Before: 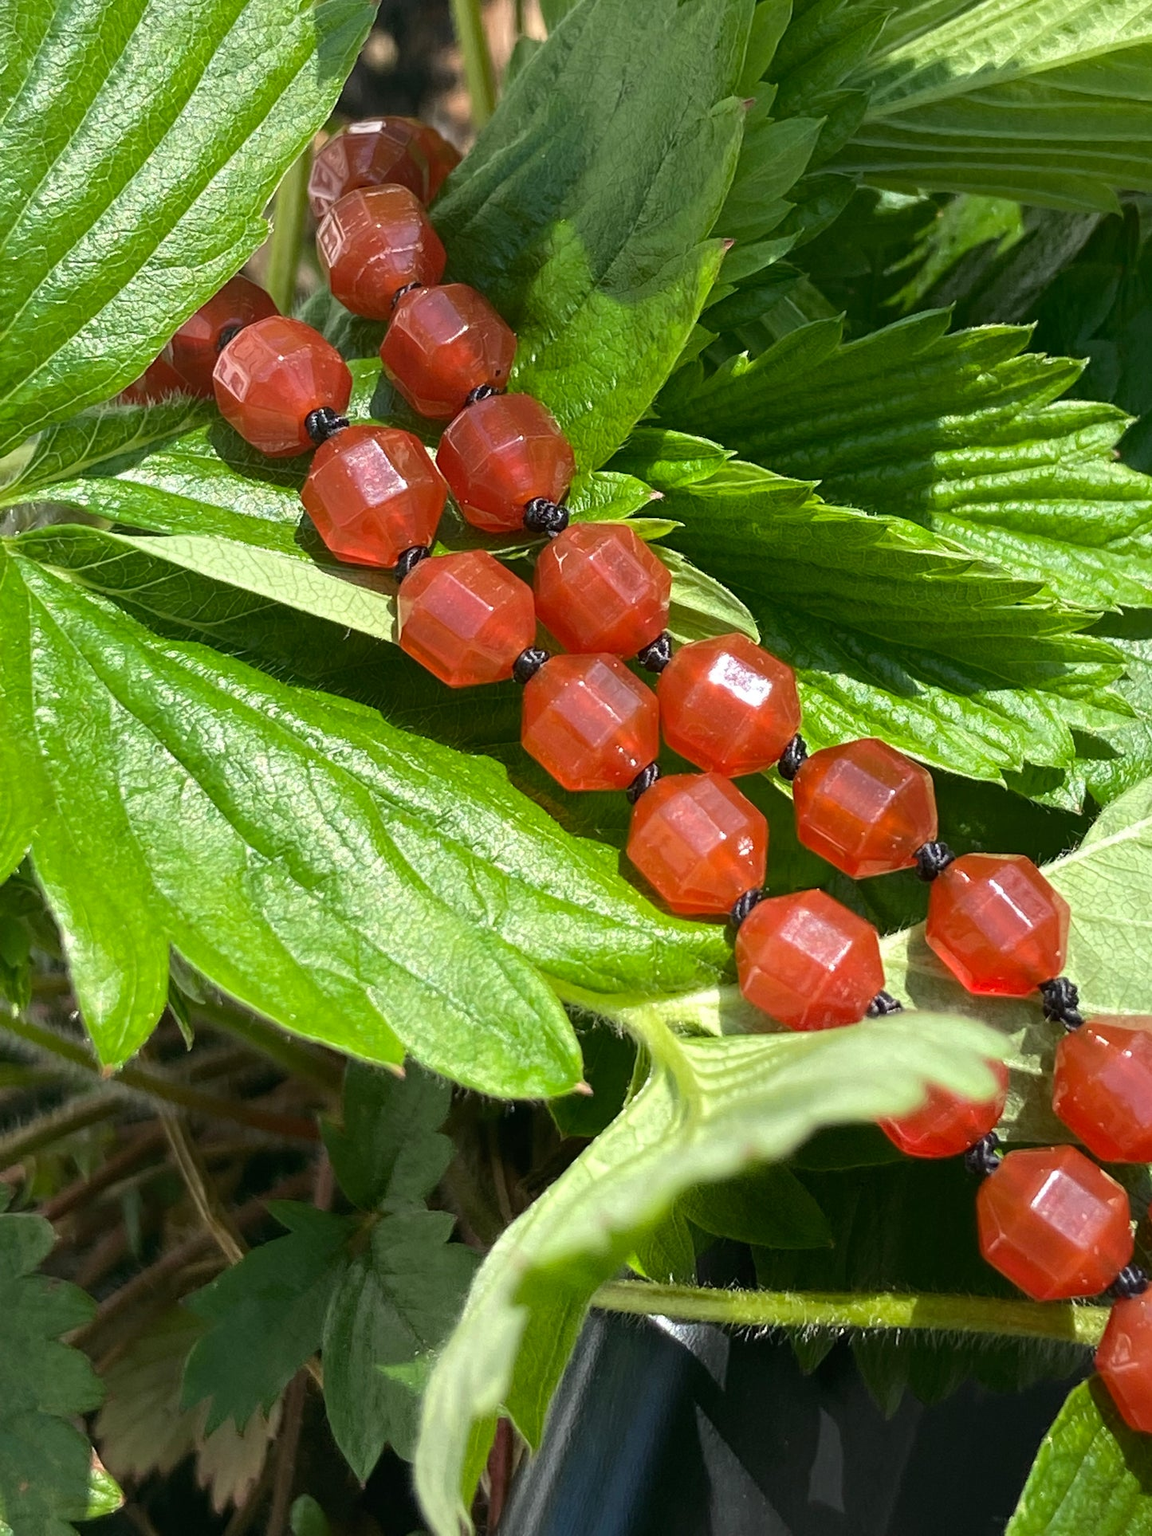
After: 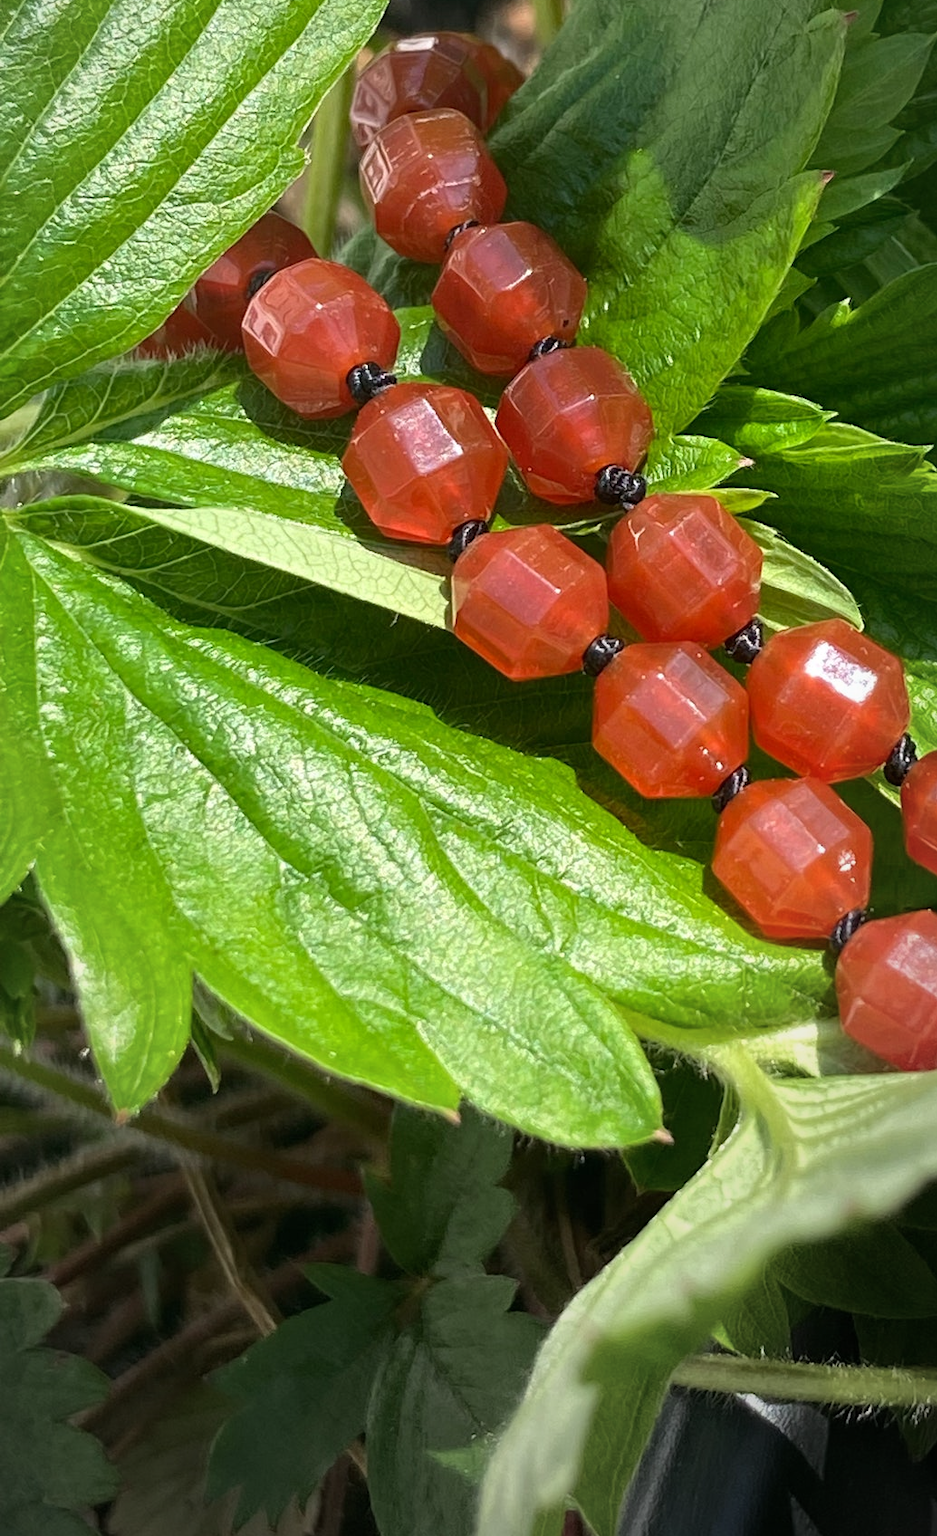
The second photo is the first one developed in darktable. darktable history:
crop: top 5.803%, right 27.864%, bottom 5.804%
vignetting: fall-off start 72.14%, fall-off radius 108.07%, brightness -0.713, saturation -0.488, center (-0.054, -0.359), width/height ratio 0.729
